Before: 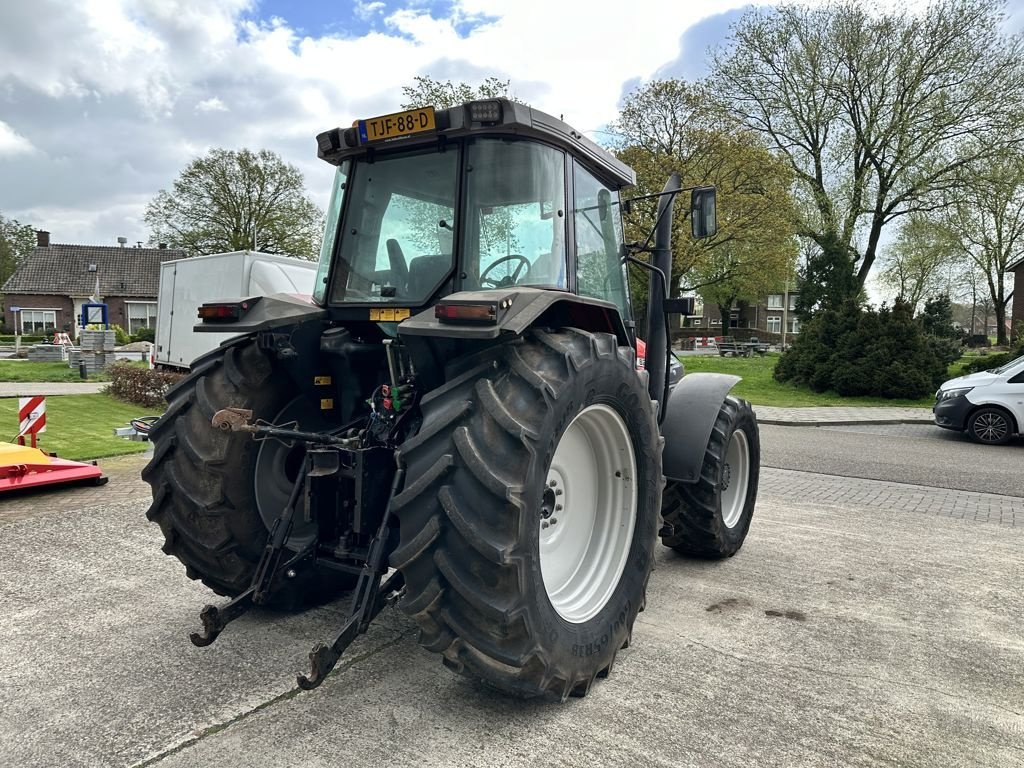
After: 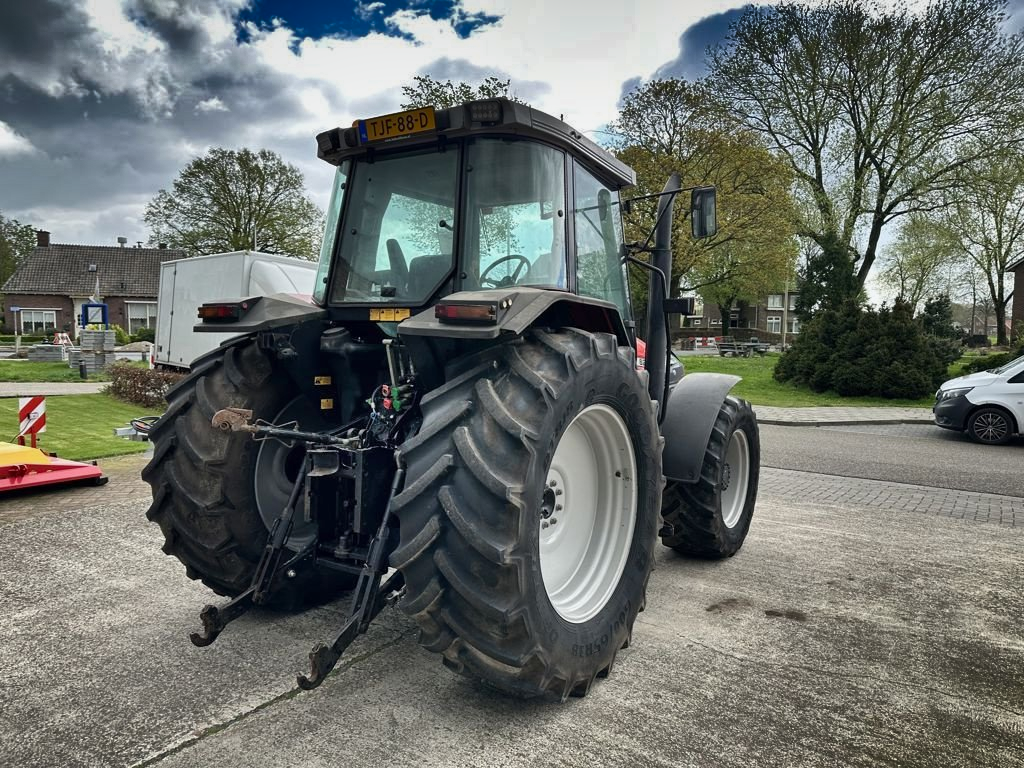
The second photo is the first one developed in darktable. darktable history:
shadows and highlights: radius 124.4, shadows 98.22, white point adjustment -3.05, highlights -99.68, soften with gaussian
